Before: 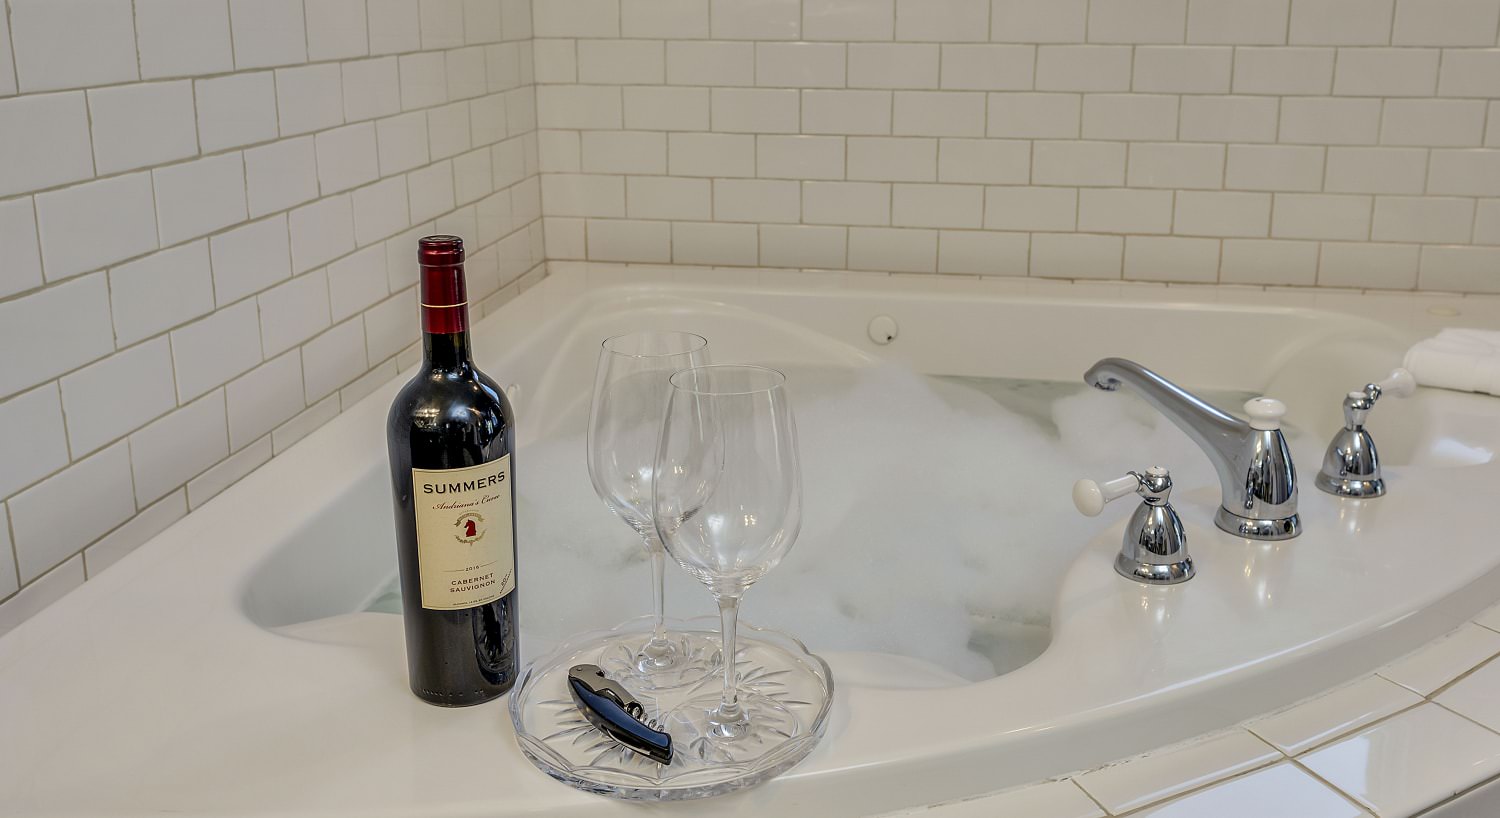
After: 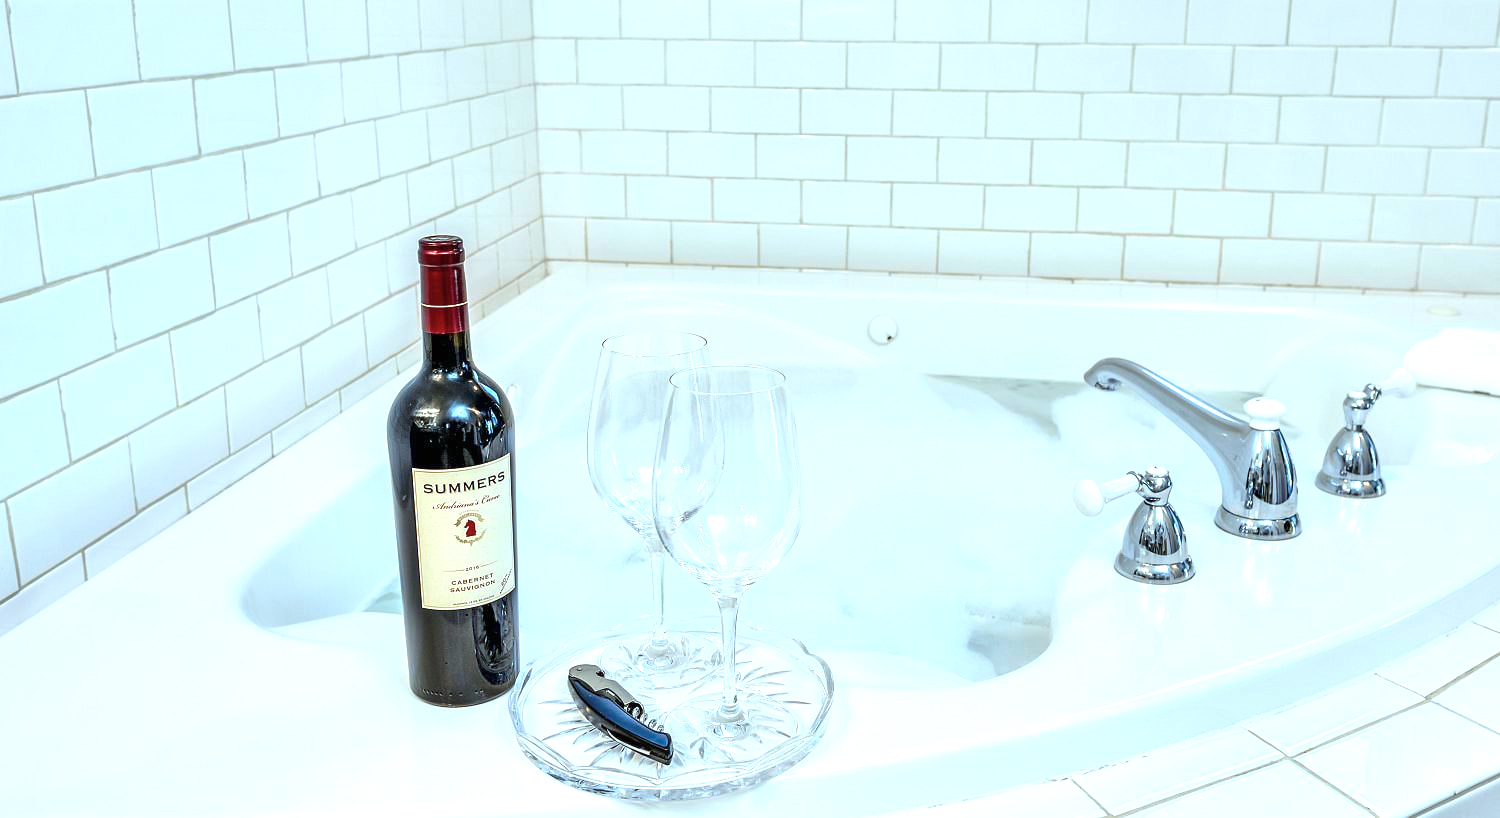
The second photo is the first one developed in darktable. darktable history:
exposure: black level correction 0, exposure 1.4 EV, compensate highlight preservation false
color correction: highlights a* -10.69, highlights b* -19.19
